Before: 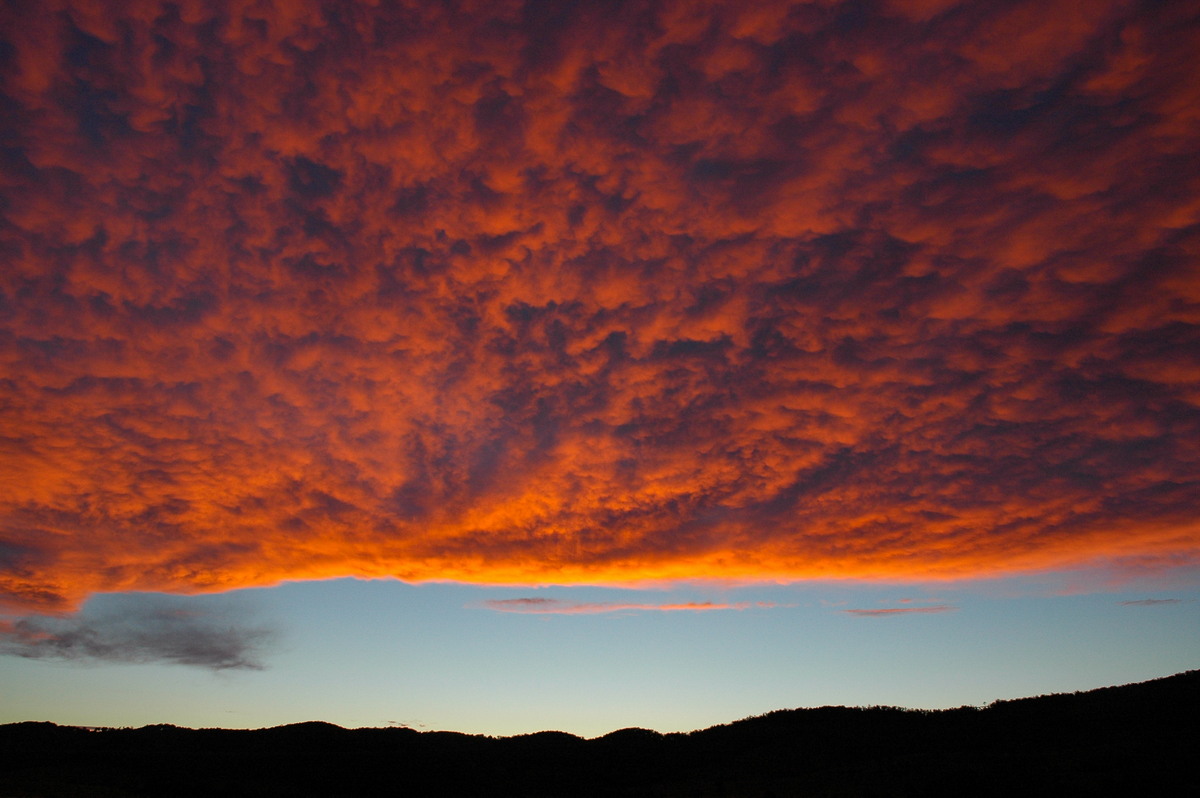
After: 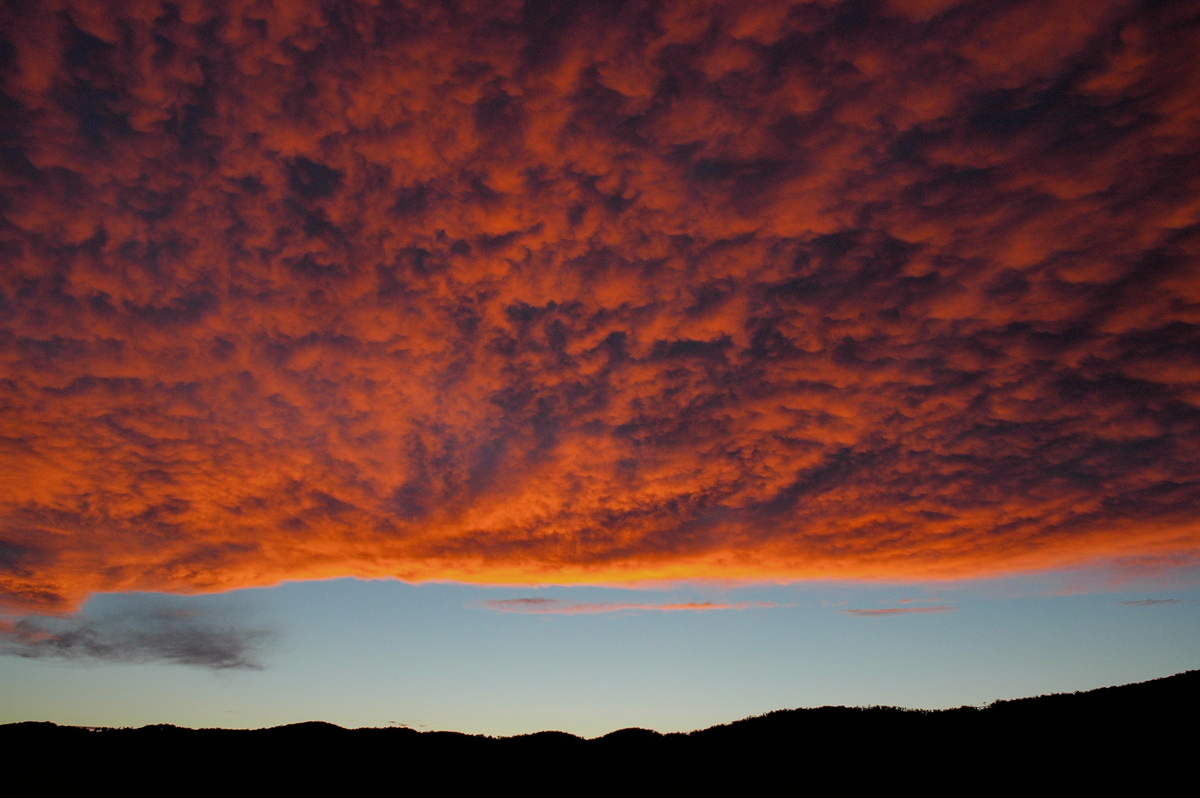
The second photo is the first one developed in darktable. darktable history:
filmic rgb: black relative exposure -8 EV, white relative exposure 3.97 EV, threshold 5.97 EV, hardness 4.2, contrast 0.985, enable highlight reconstruction true
